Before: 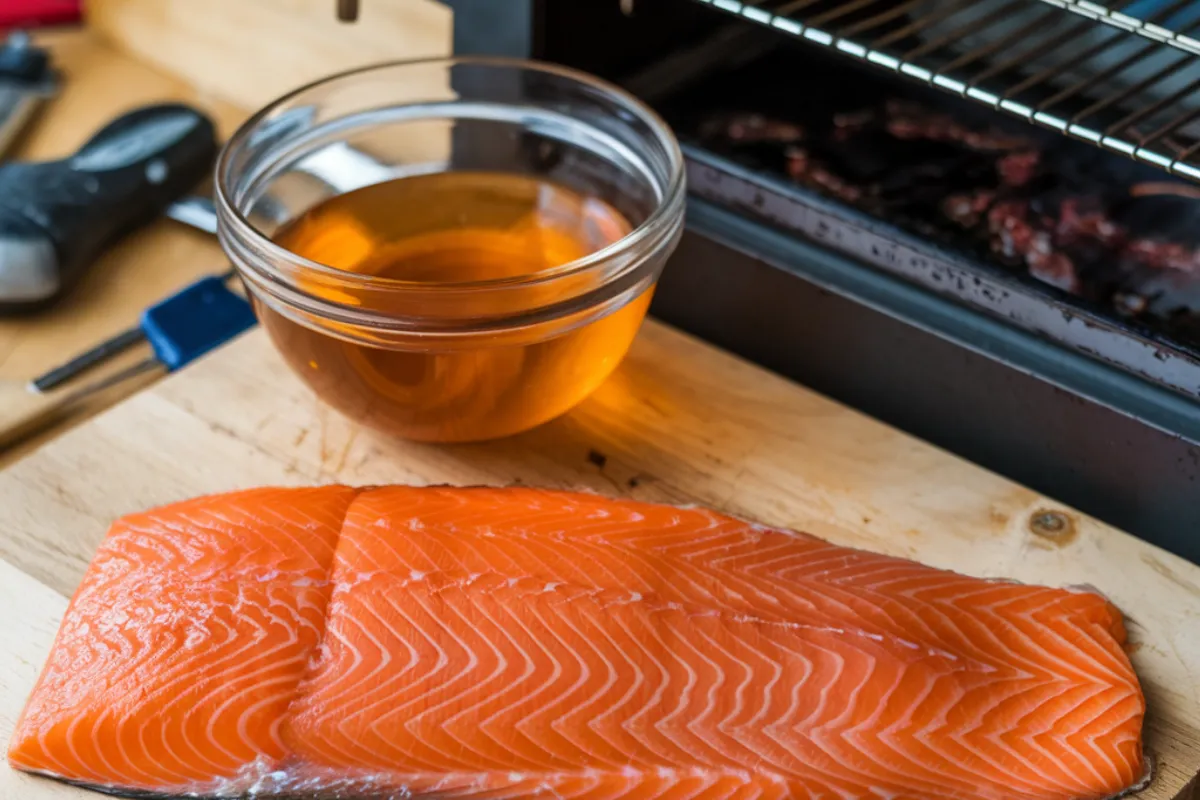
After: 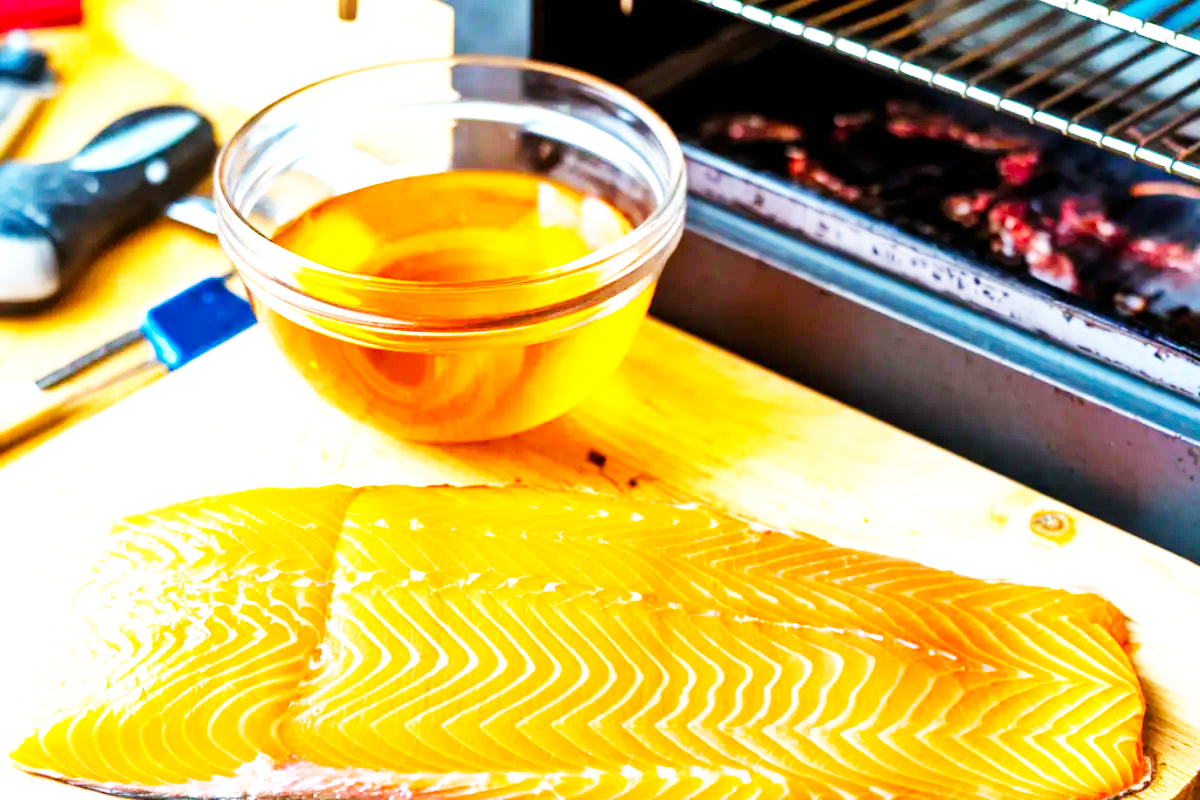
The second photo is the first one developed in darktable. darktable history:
exposure: black level correction 0, exposure 1.392 EV, compensate highlight preservation false
base curve: curves: ch0 [(0, 0) (0.007, 0.004) (0.027, 0.03) (0.046, 0.07) (0.207, 0.54) (0.442, 0.872) (0.673, 0.972) (1, 1)], preserve colors none
color balance rgb: shadows lift › chroma 1.959%, shadows lift › hue 262.53°, power › luminance 0.996%, power › chroma 0.389%, power › hue 32.79°, global offset › luminance -0.495%, perceptual saturation grading › global saturation 25.8%, global vibrance 14.966%
